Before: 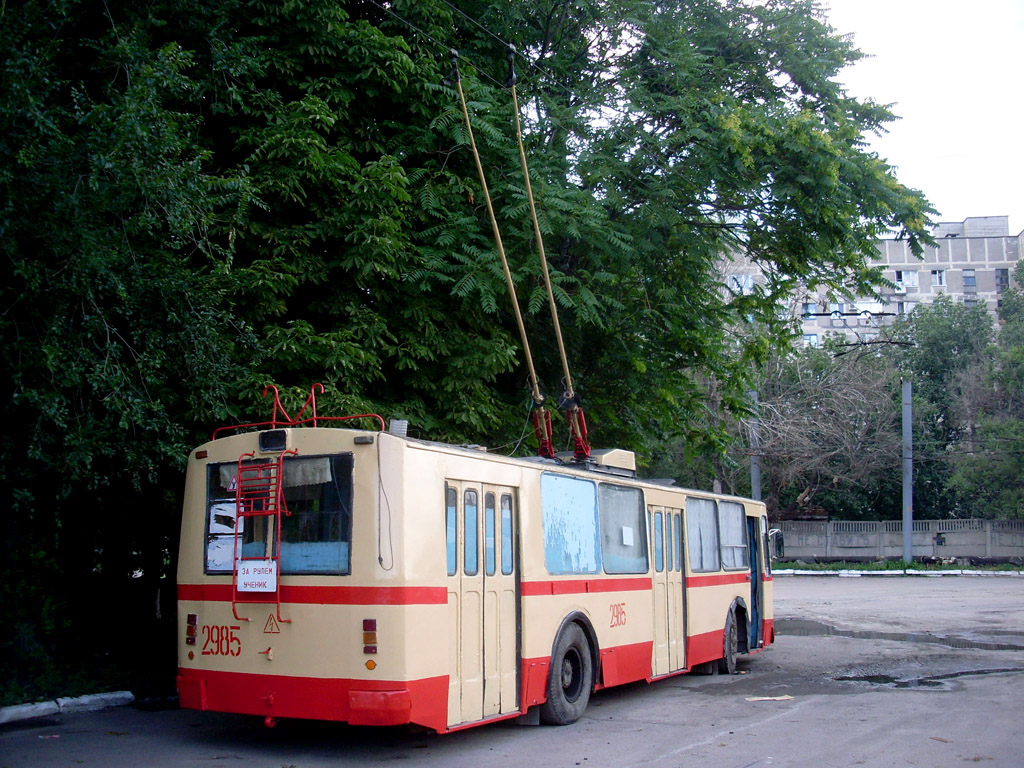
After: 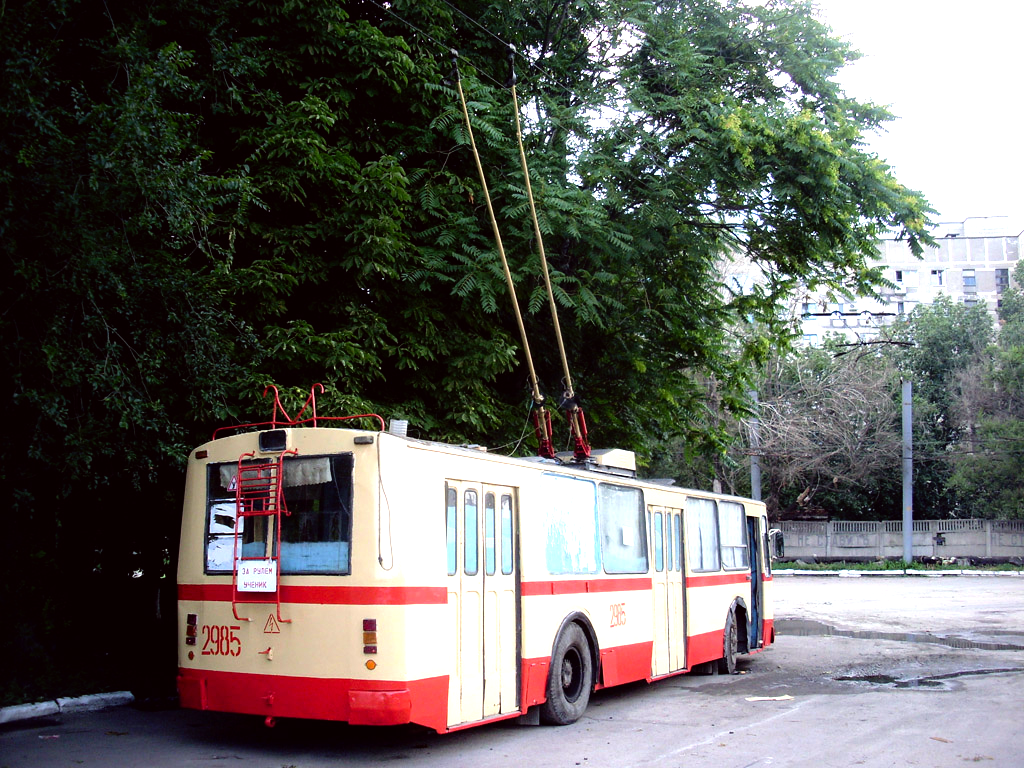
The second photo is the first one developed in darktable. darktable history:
tone equalizer: -8 EV -1.1 EV, -7 EV -1.05 EV, -6 EV -0.889 EV, -5 EV -0.546 EV, -3 EV 0.584 EV, -2 EV 0.896 EV, -1 EV 0.993 EV, +0 EV 1.06 EV, mask exposure compensation -0.485 EV
color correction: highlights a* -1.03, highlights b* 4.66, shadows a* 3.69
